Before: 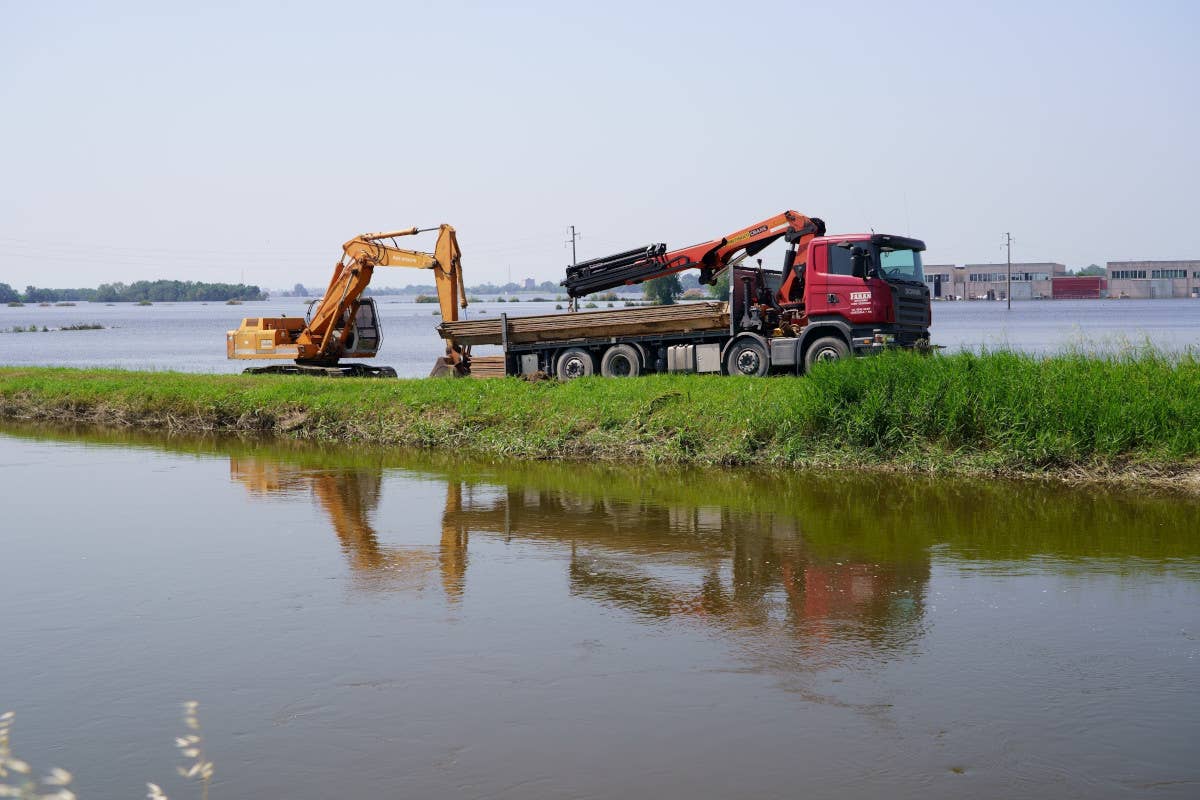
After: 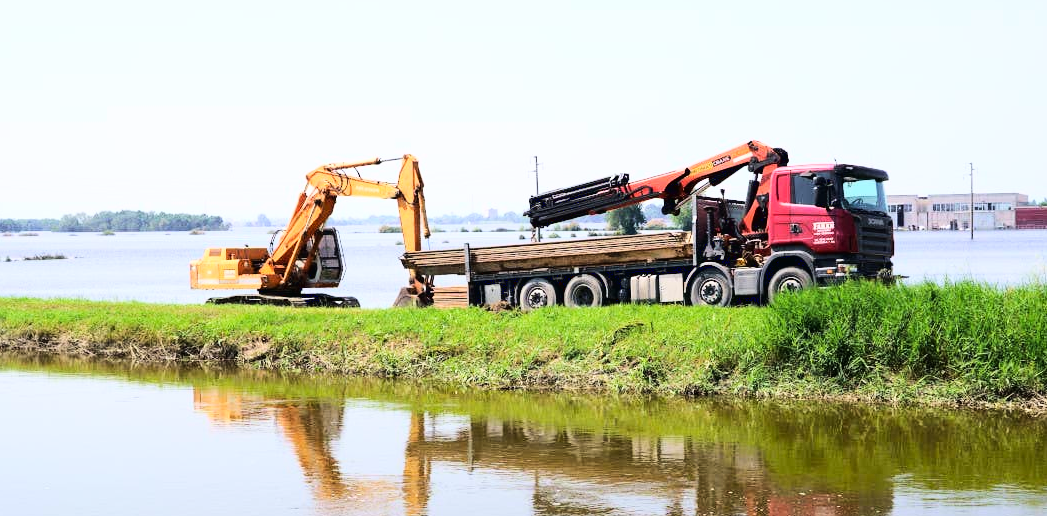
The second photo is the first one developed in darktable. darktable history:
base curve: curves: ch0 [(0, 0.003) (0.001, 0.002) (0.006, 0.004) (0.02, 0.022) (0.048, 0.086) (0.094, 0.234) (0.162, 0.431) (0.258, 0.629) (0.385, 0.8) (0.548, 0.918) (0.751, 0.988) (1, 1)]
crop: left 3.091%, top 8.816%, right 9.608%, bottom 26.682%
